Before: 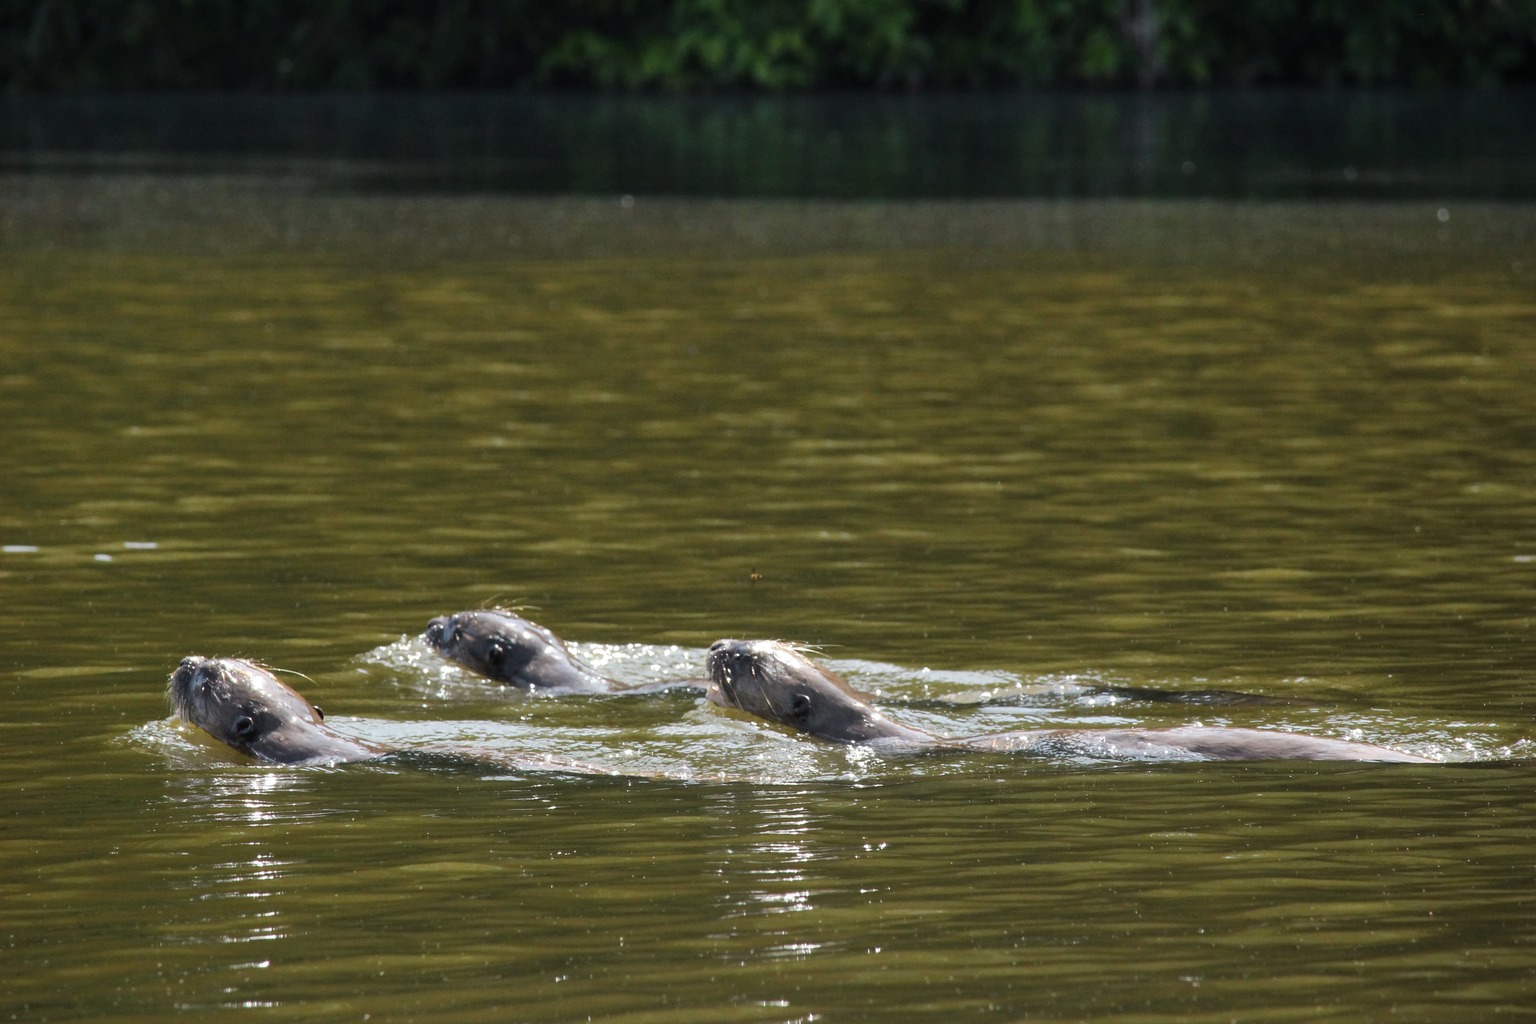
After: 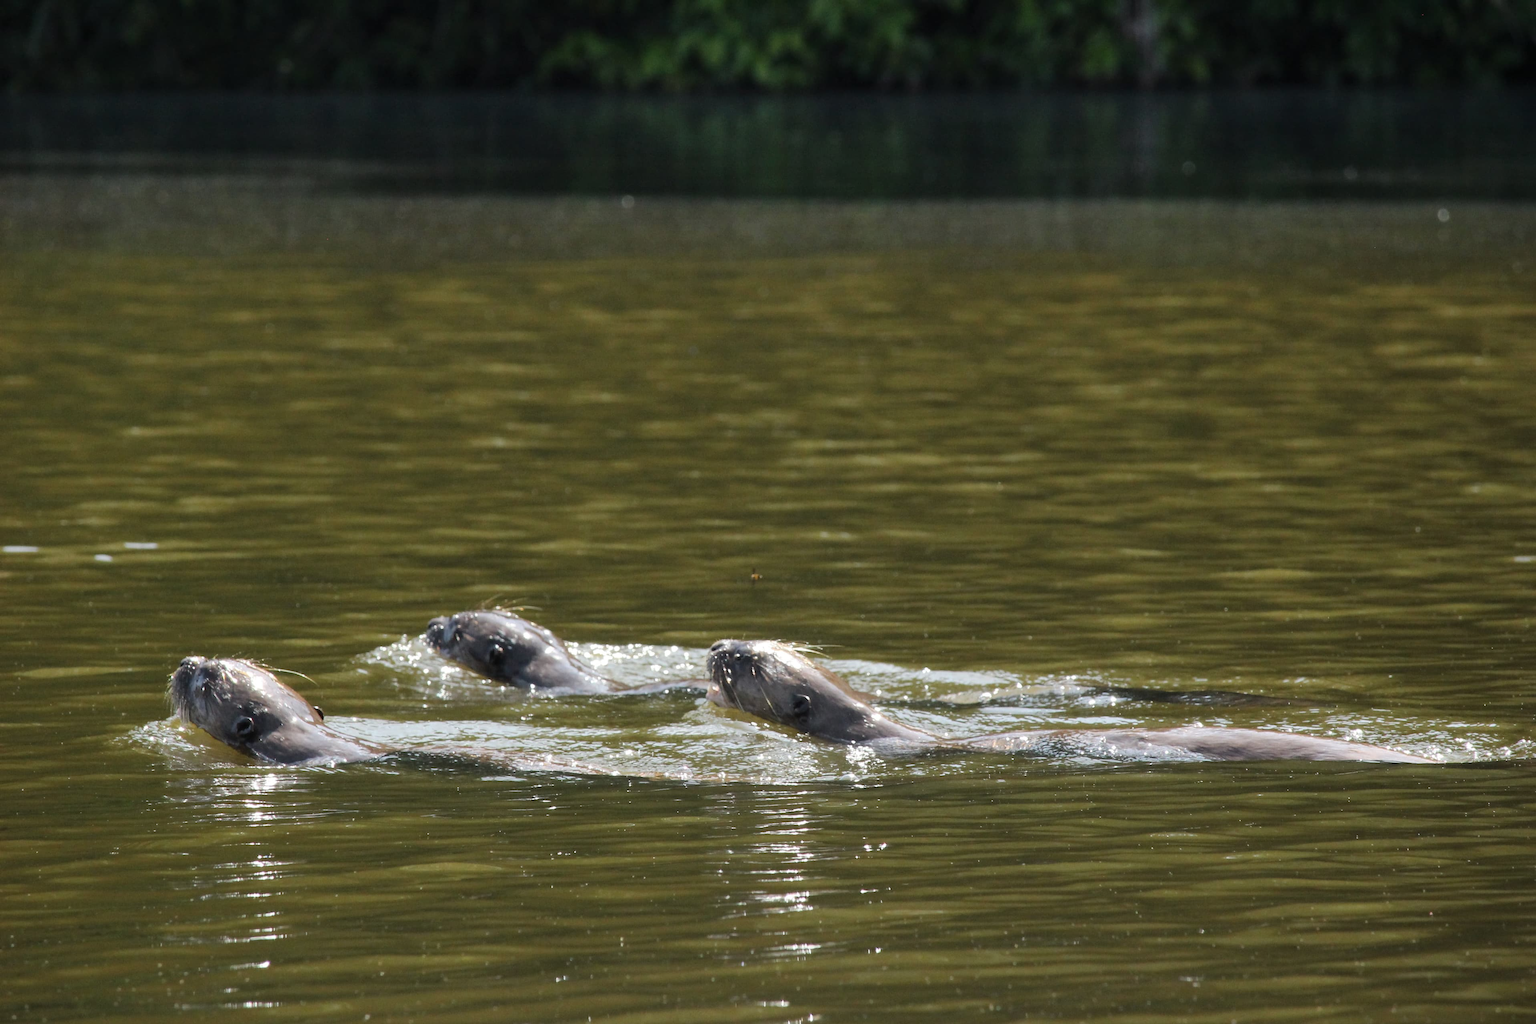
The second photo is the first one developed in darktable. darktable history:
contrast brightness saturation: contrast 0.012, saturation -0.047
